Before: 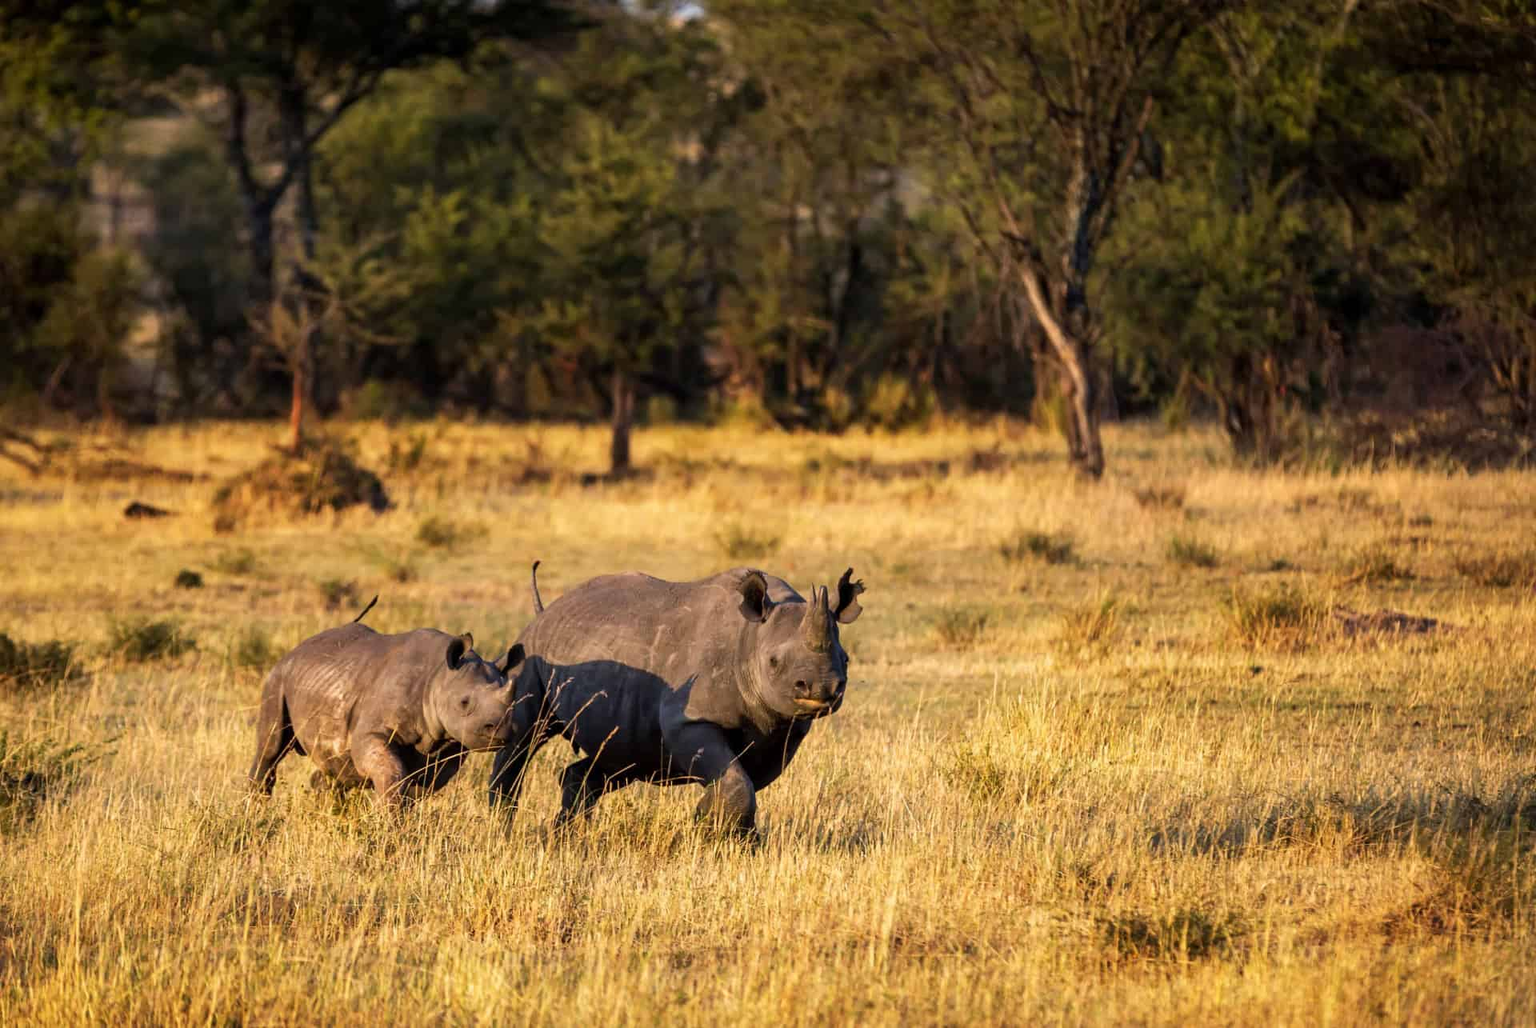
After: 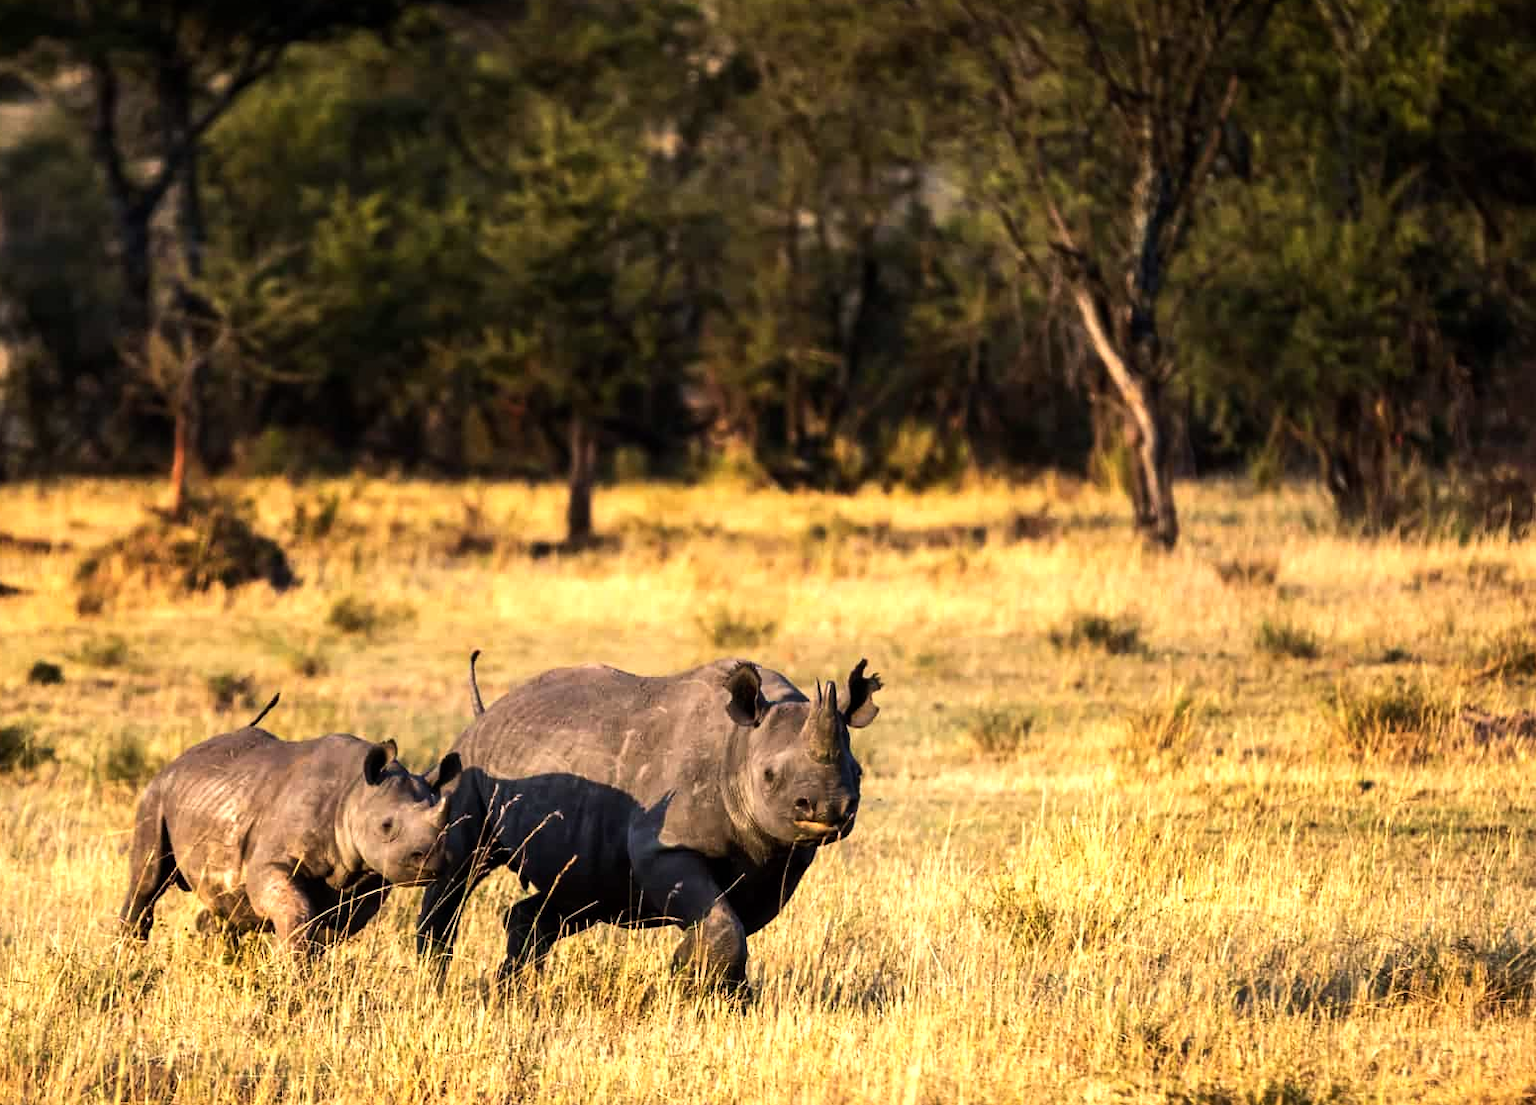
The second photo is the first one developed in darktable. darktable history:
crop: left 9.929%, top 3.475%, right 9.188%, bottom 9.529%
tone equalizer: -8 EV -0.75 EV, -7 EV -0.7 EV, -6 EV -0.6 EV, -5 EV -0.4 EV, -3 EV 0.4 EV, -2 EV 0.6 EV, -1 EV 0.7 EV, +0 EV 0.75 EV, edges refinement/feathering 500, mask exposure compensation -1.57 EV, preserve details no
